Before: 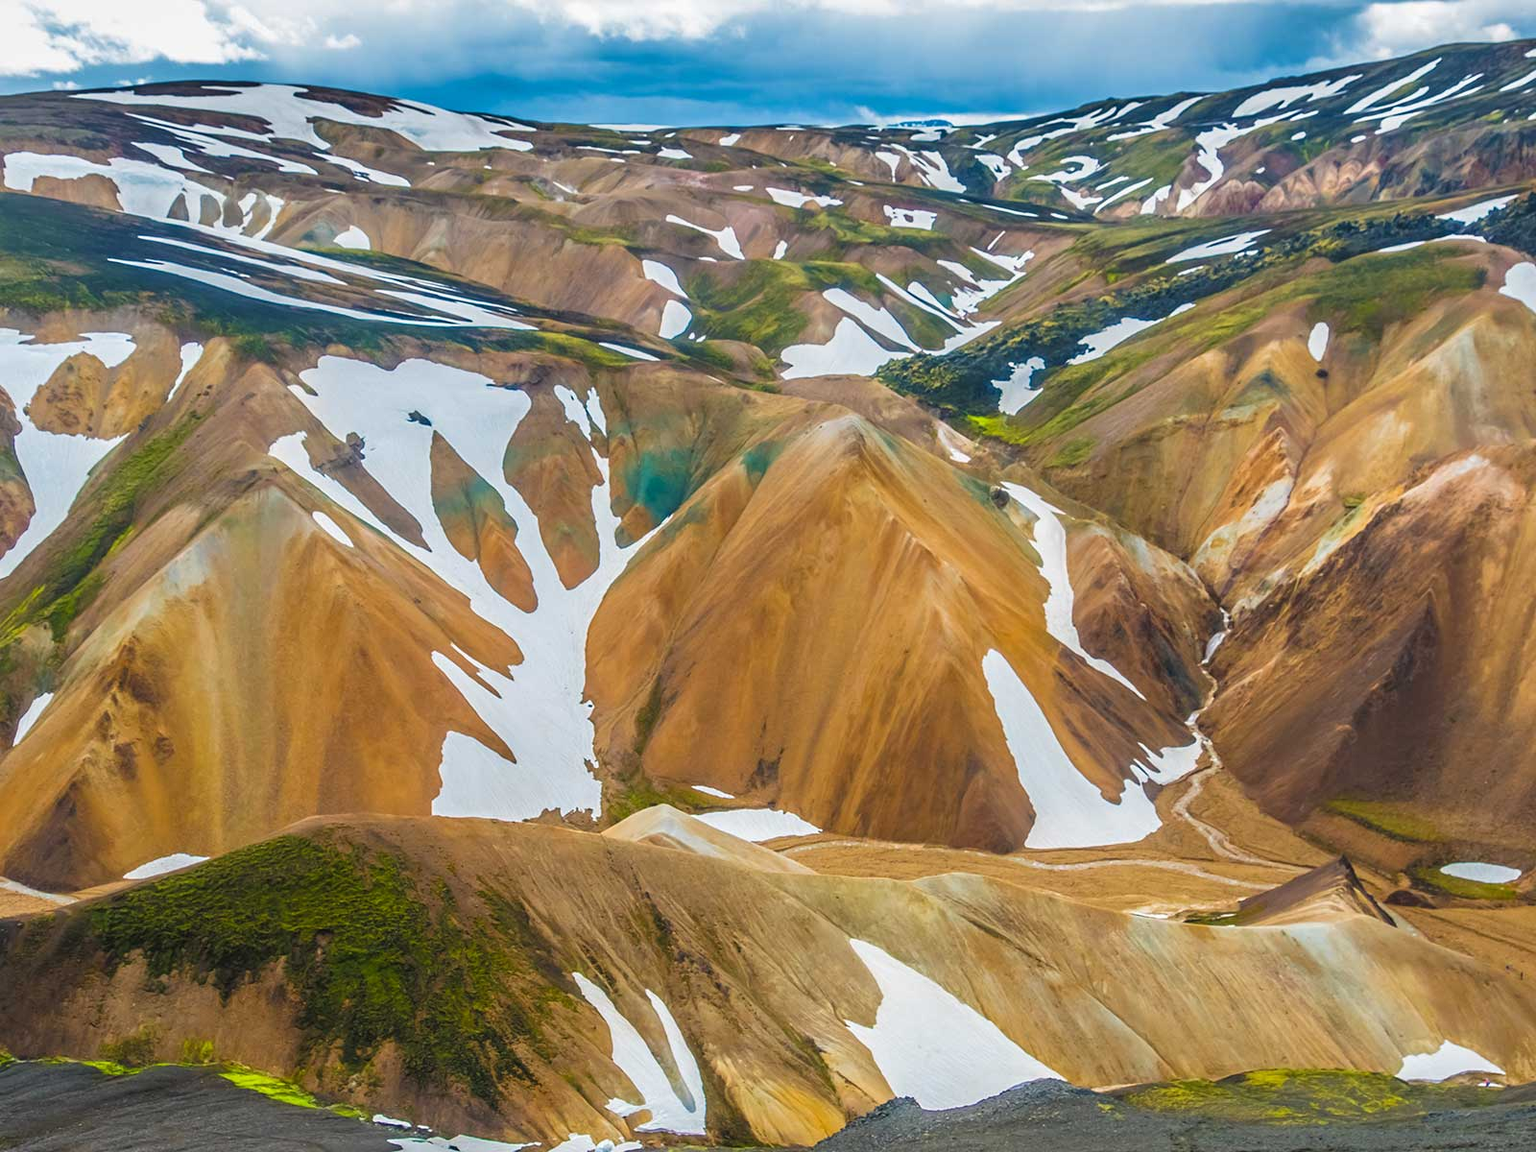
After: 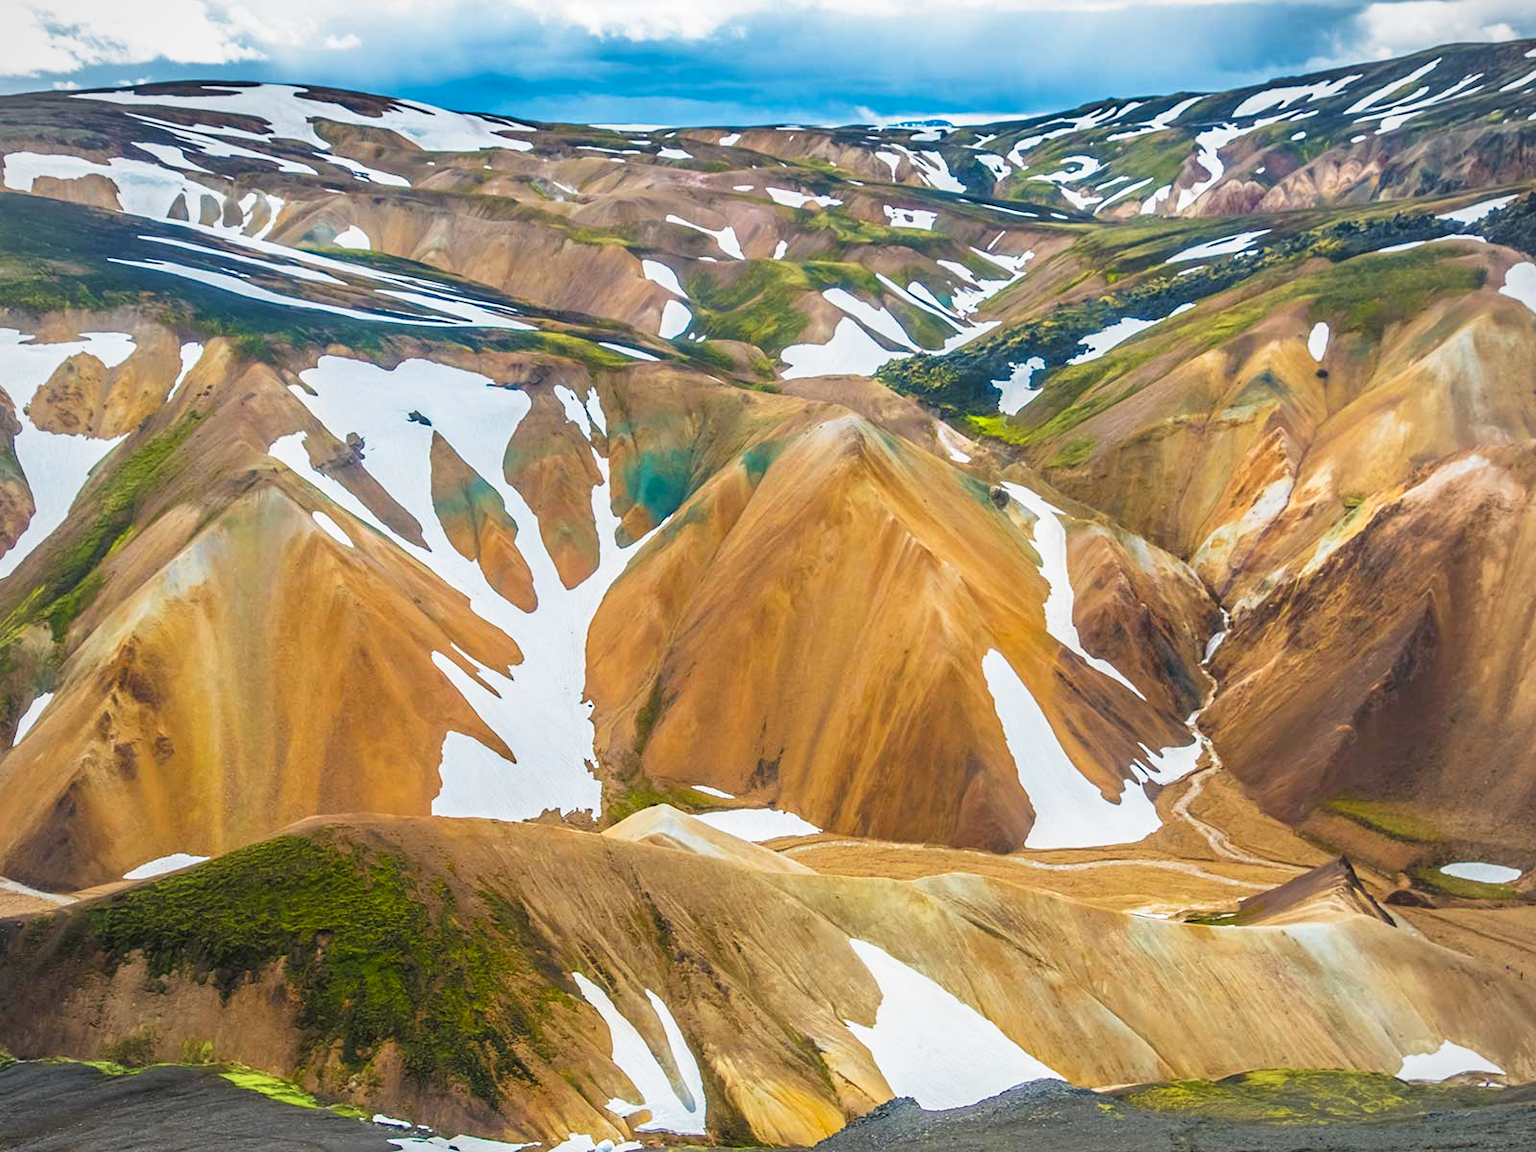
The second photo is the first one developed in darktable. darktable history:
base curve: curves: ch0 [(0, 0) (0.666, 0.806) (1, 1)], preserve colors none
exposure: black level correction 0.001, compensate highlight preservation false
vignetting: fall-off radius 61.14%, brightness -0.219, unbound false
